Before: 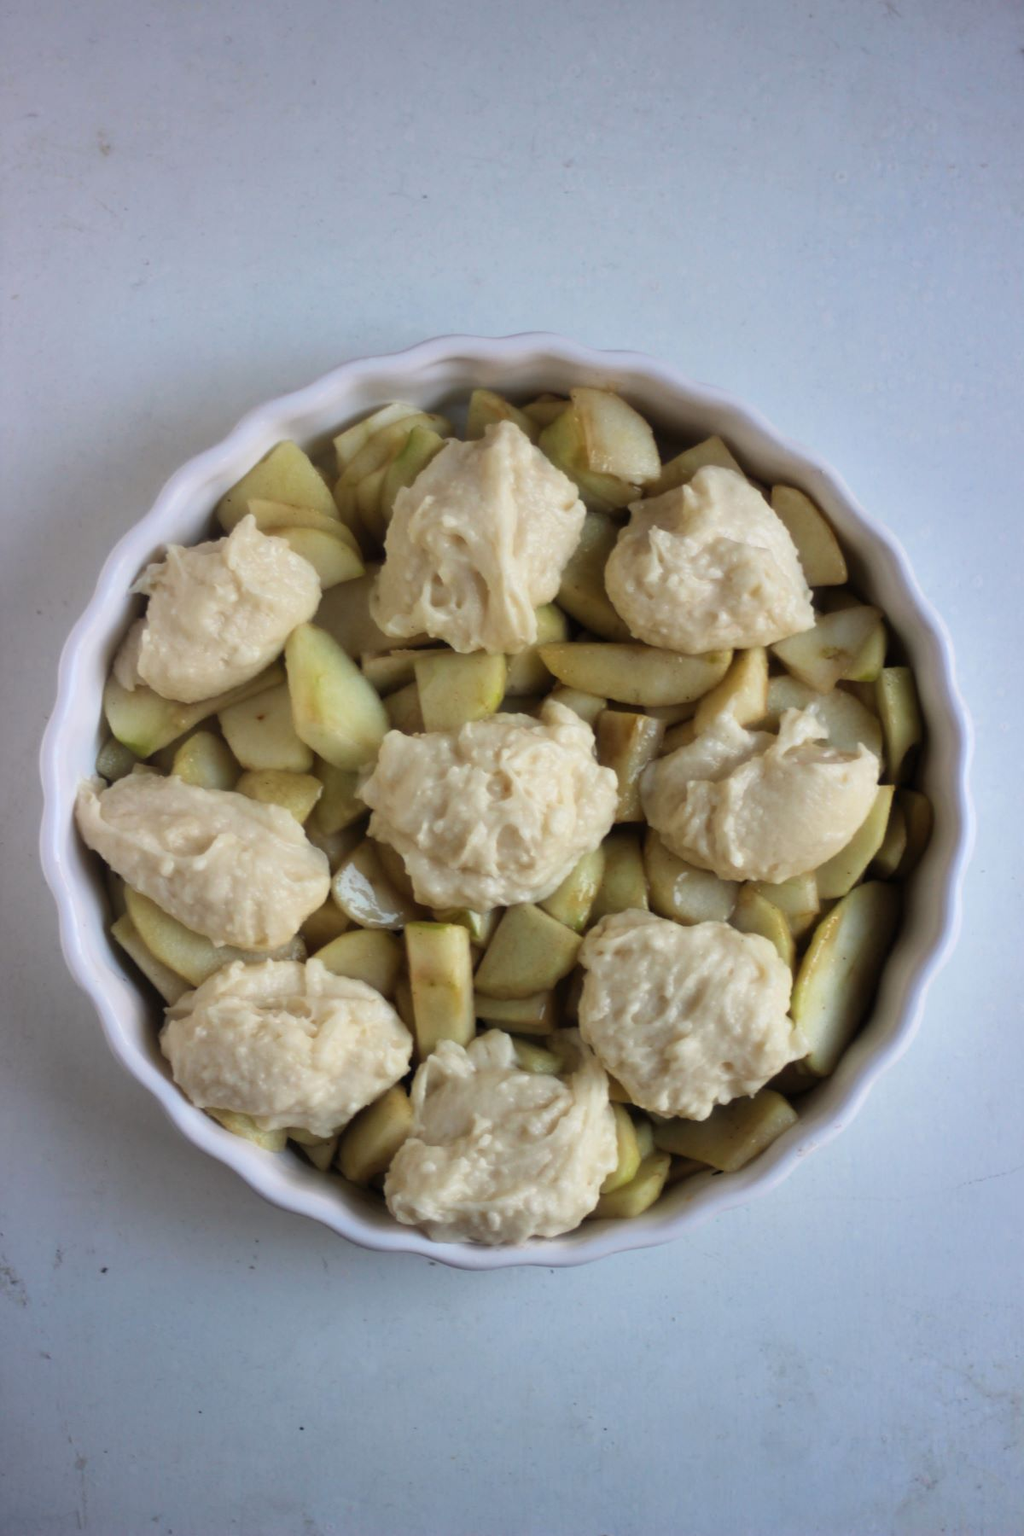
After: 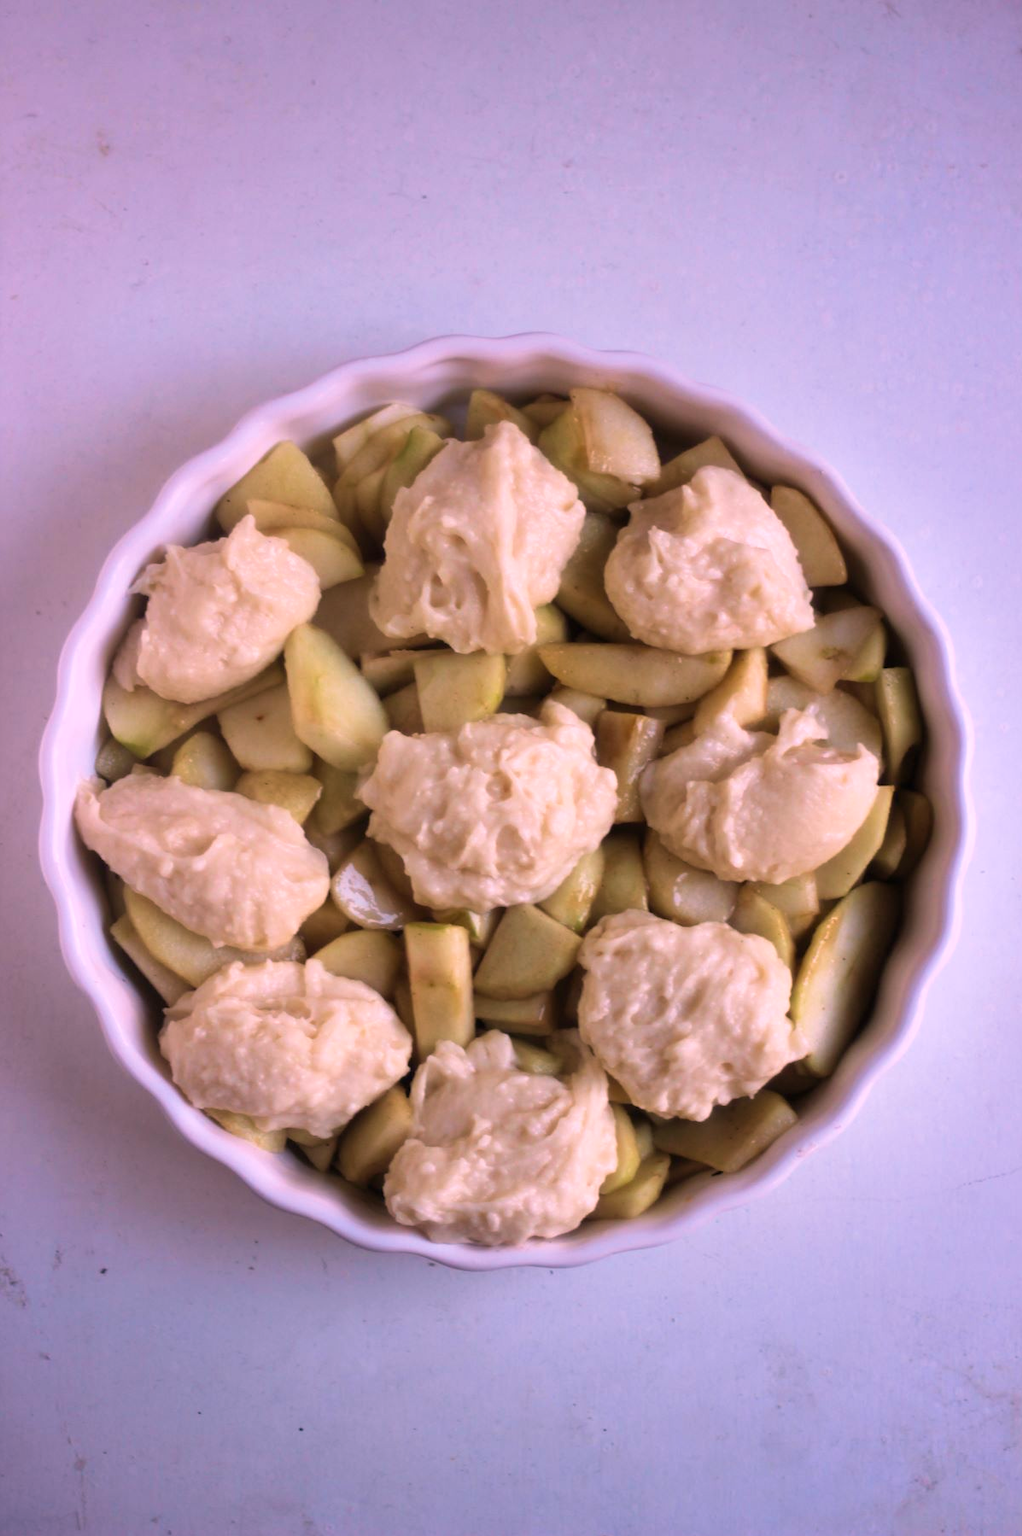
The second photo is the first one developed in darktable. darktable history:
white balance: red 1.188, blue 1.11
crop and rotate: left 0.126%
velvia: on, module defaults
